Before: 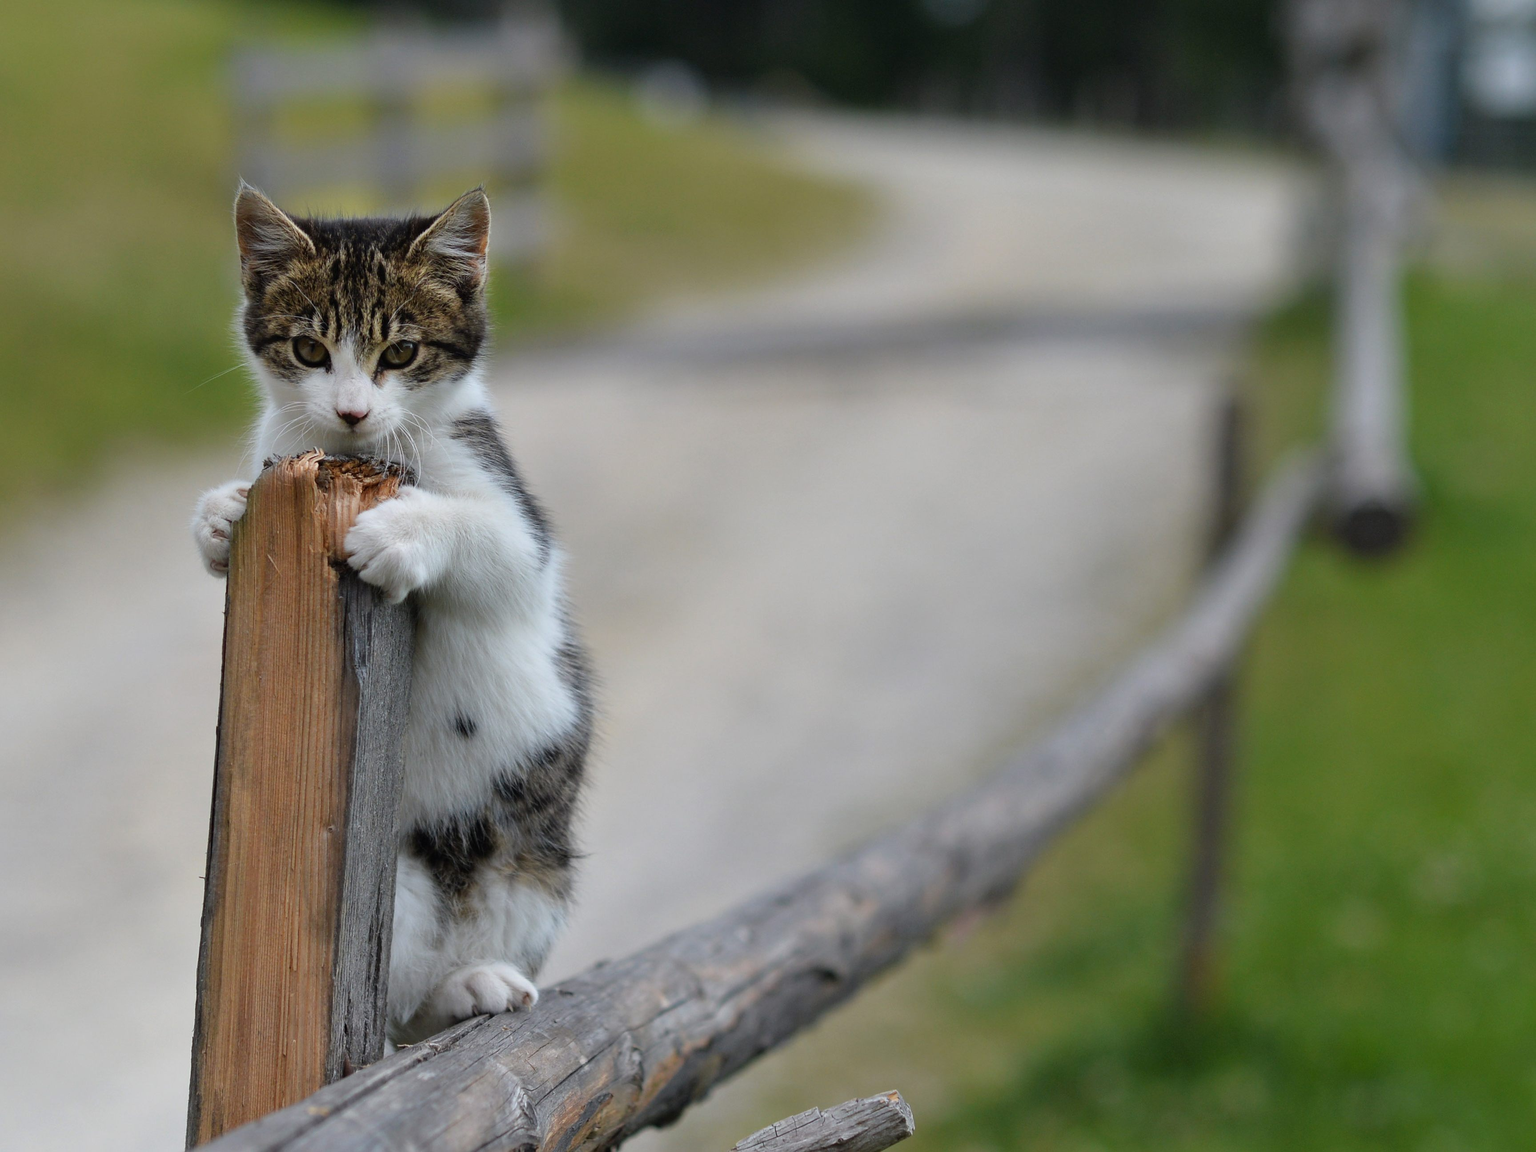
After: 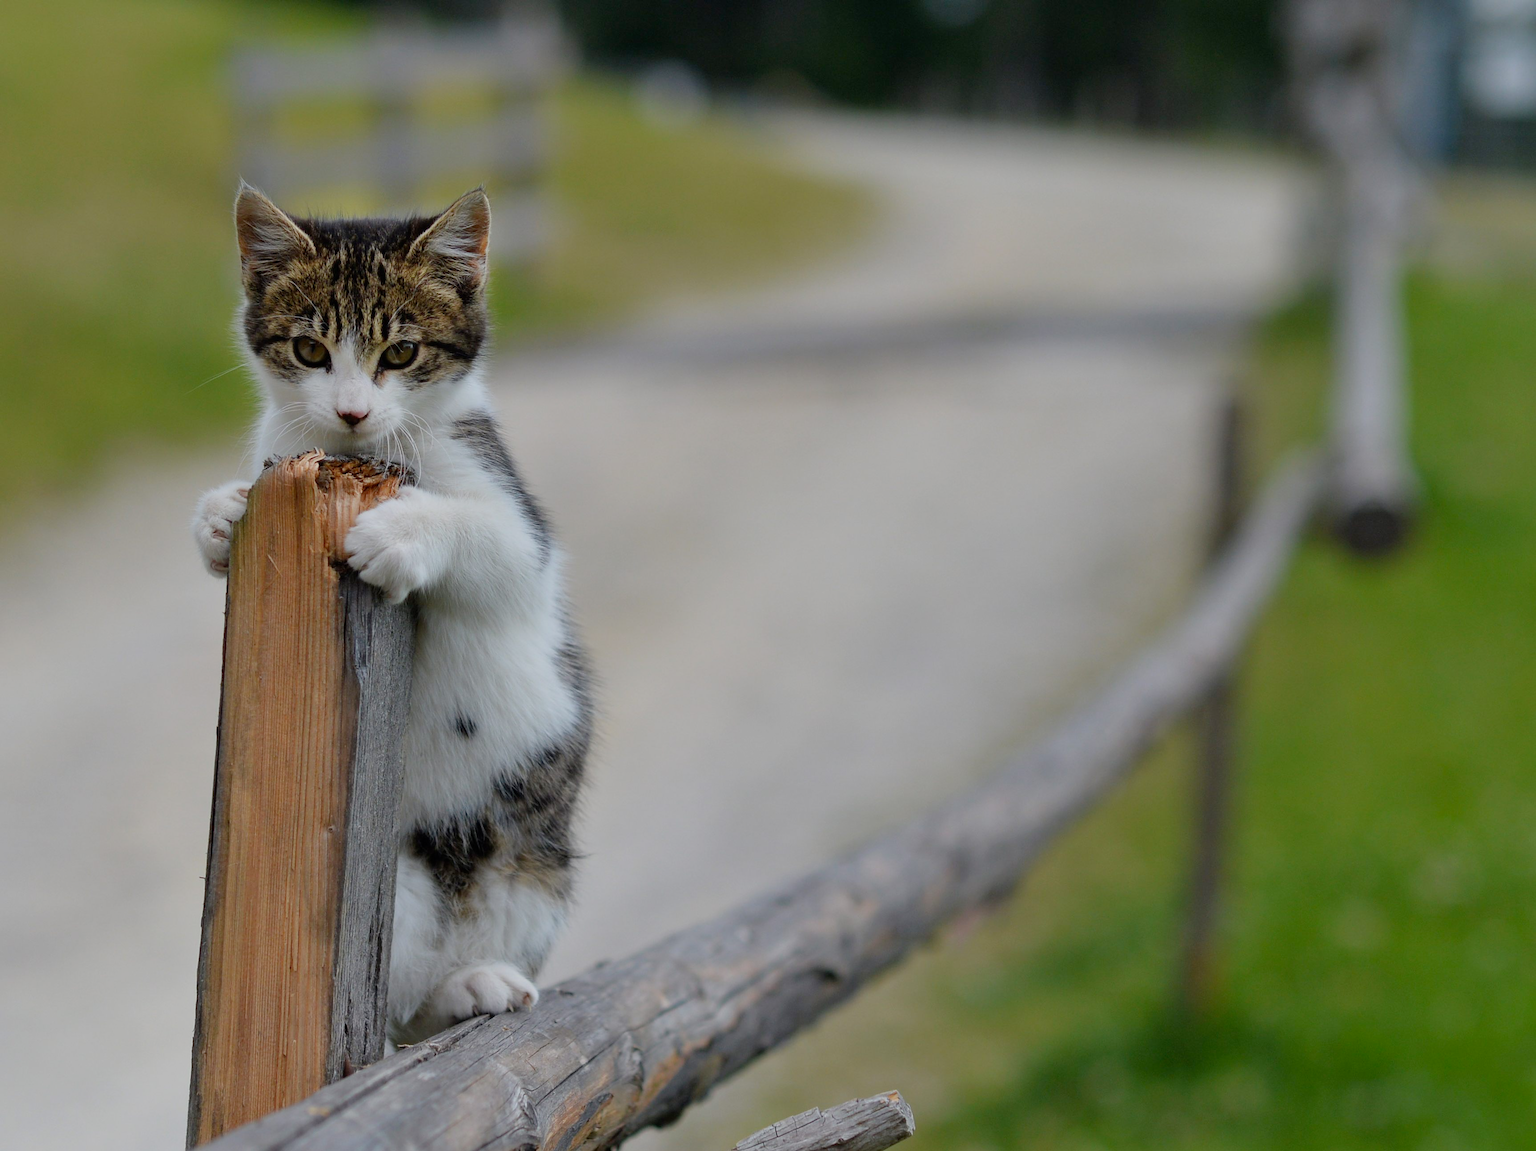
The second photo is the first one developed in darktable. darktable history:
filmic rgb: black relative exposure -16 EV, threshold -0.33 EV, transition 3.19 EV, structure ↔ texture 100%, target black luminance 0%, hardness 7.57, latitude 72.96%, contrast 0.908, highlights saturation mix 10%, shadows ↔ highlights balance -0.38%, add noise in highlights 0, preserve chrominance no, color science v4 (2020), iterations of high-quality reconstruction 10, enable highlight reconstruction true
